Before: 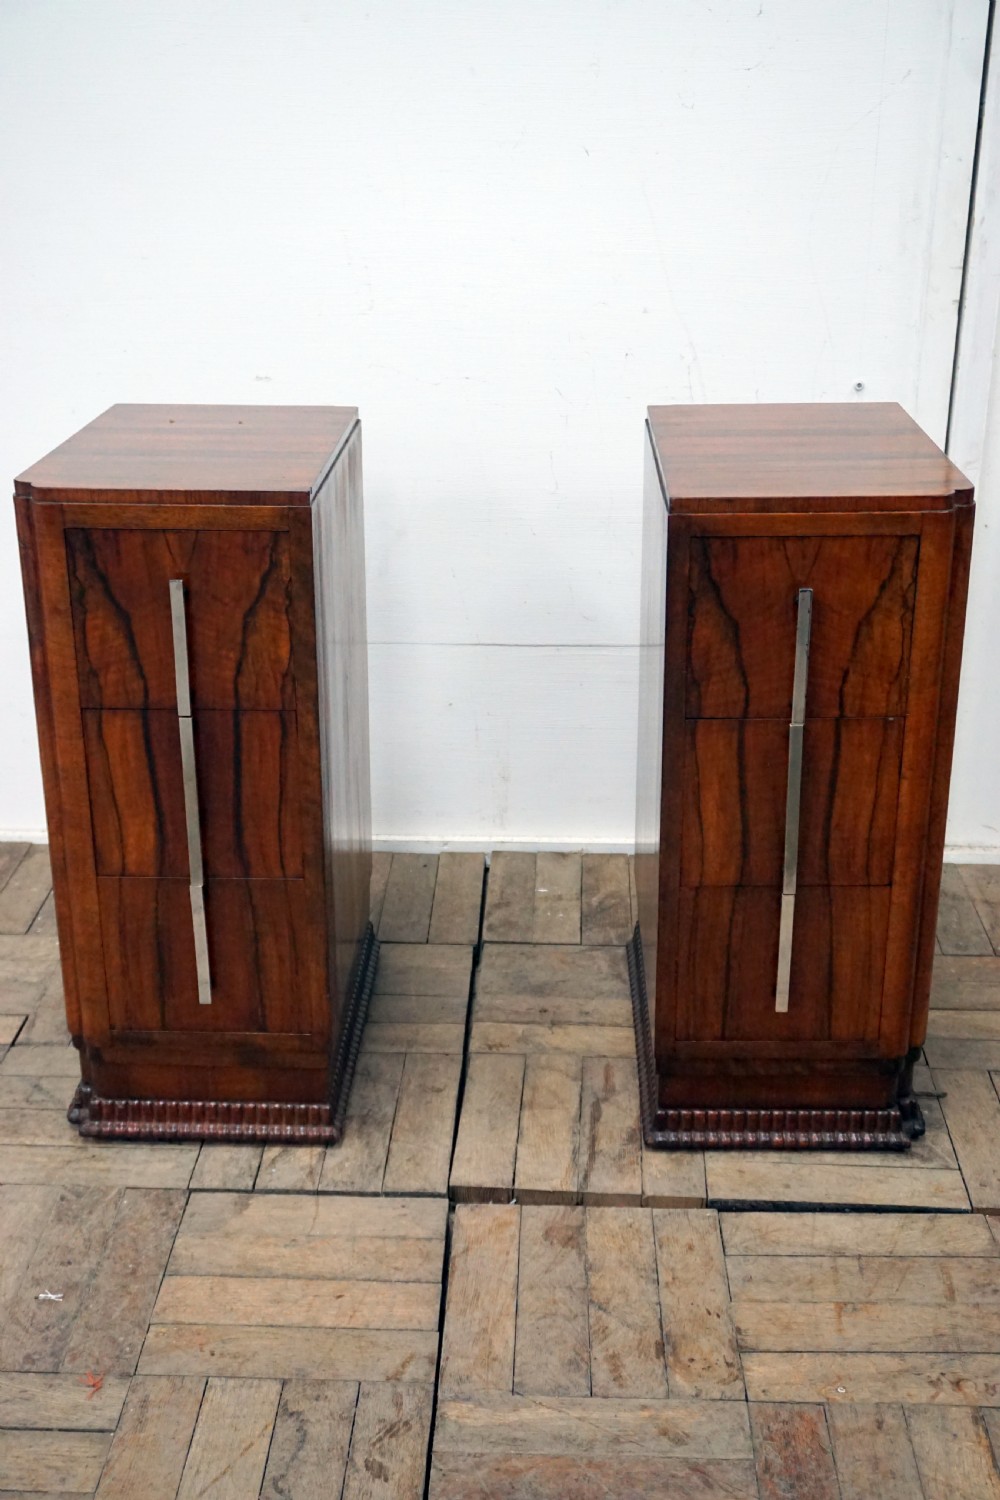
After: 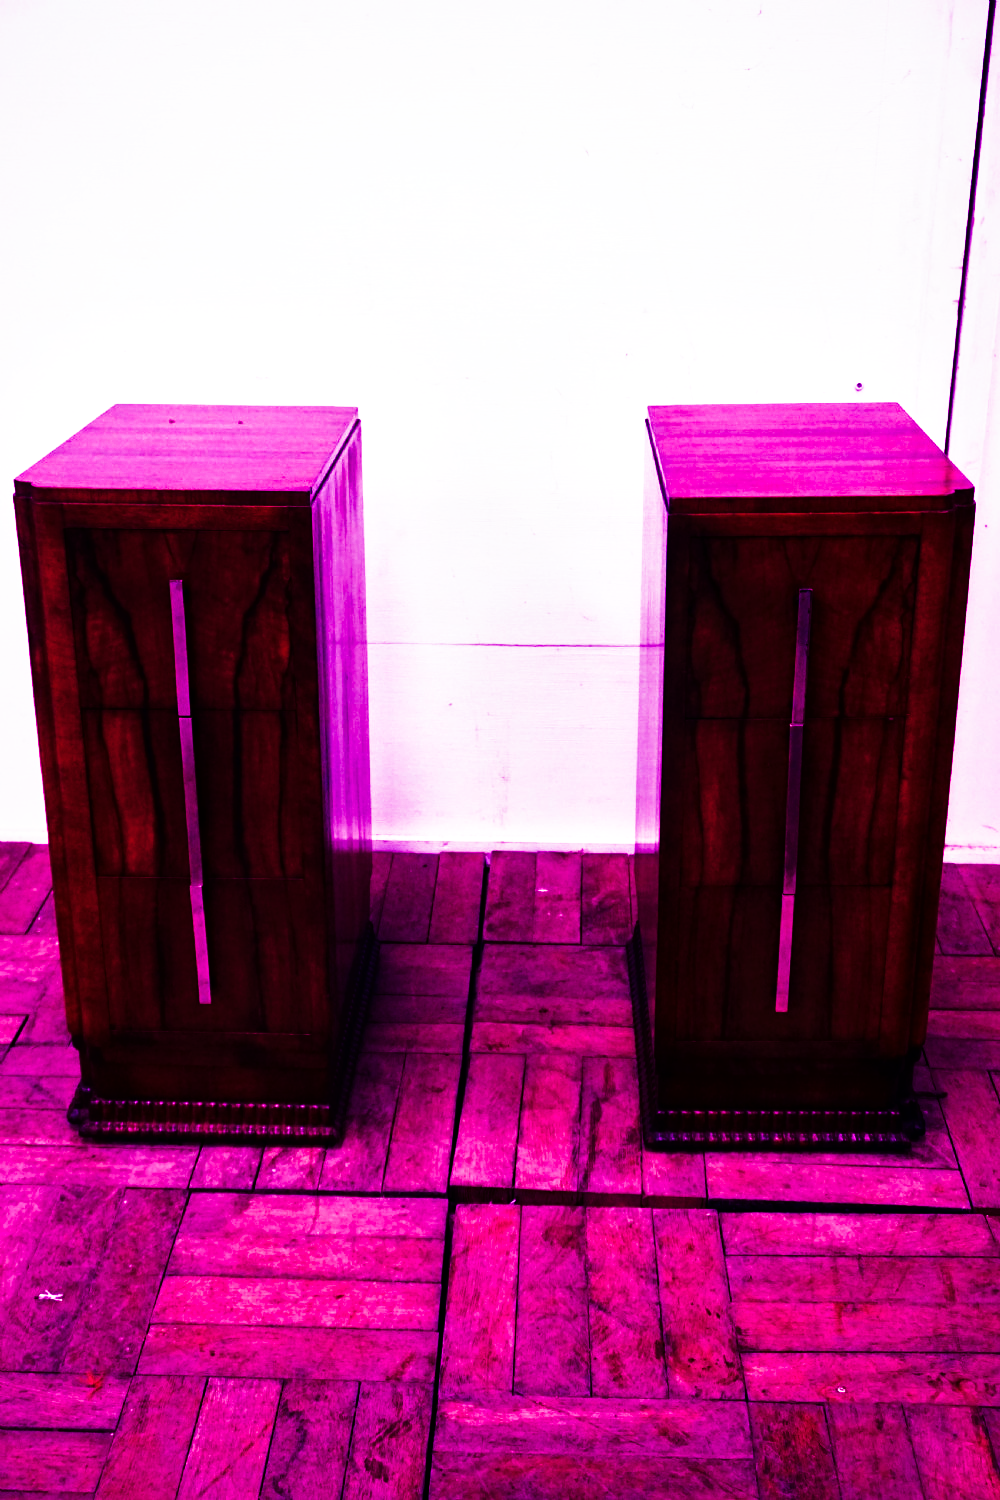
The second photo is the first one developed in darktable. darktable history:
color balance: mode lift, gamma, gain (sRGB), lift [1, 1, 0.101, 1]
local contrast: mode bilateral grid, contrast 20, coarseness 50, detail 132%, midtone range 0.2
tone curve: curves: ch0 [(0, 0) (0.003, 0.003) (0.011, 0.006) (0.025, 0.01) (0.044, 0.016) (0.069, 0.02) (0.1, 0.025) (0.136, 0.034) (0.177, 0.051) (0.224, 0.08) (0.277, 0.131) (0.335, 0.209) (0.399, 0.328) (0.468, 0.47) (0.543, 0.629) (0.623, 0.788) (0.709, 0.903) (0.801, 0.965) (0.898, 0.989) (1, 1)], preserve colors none
